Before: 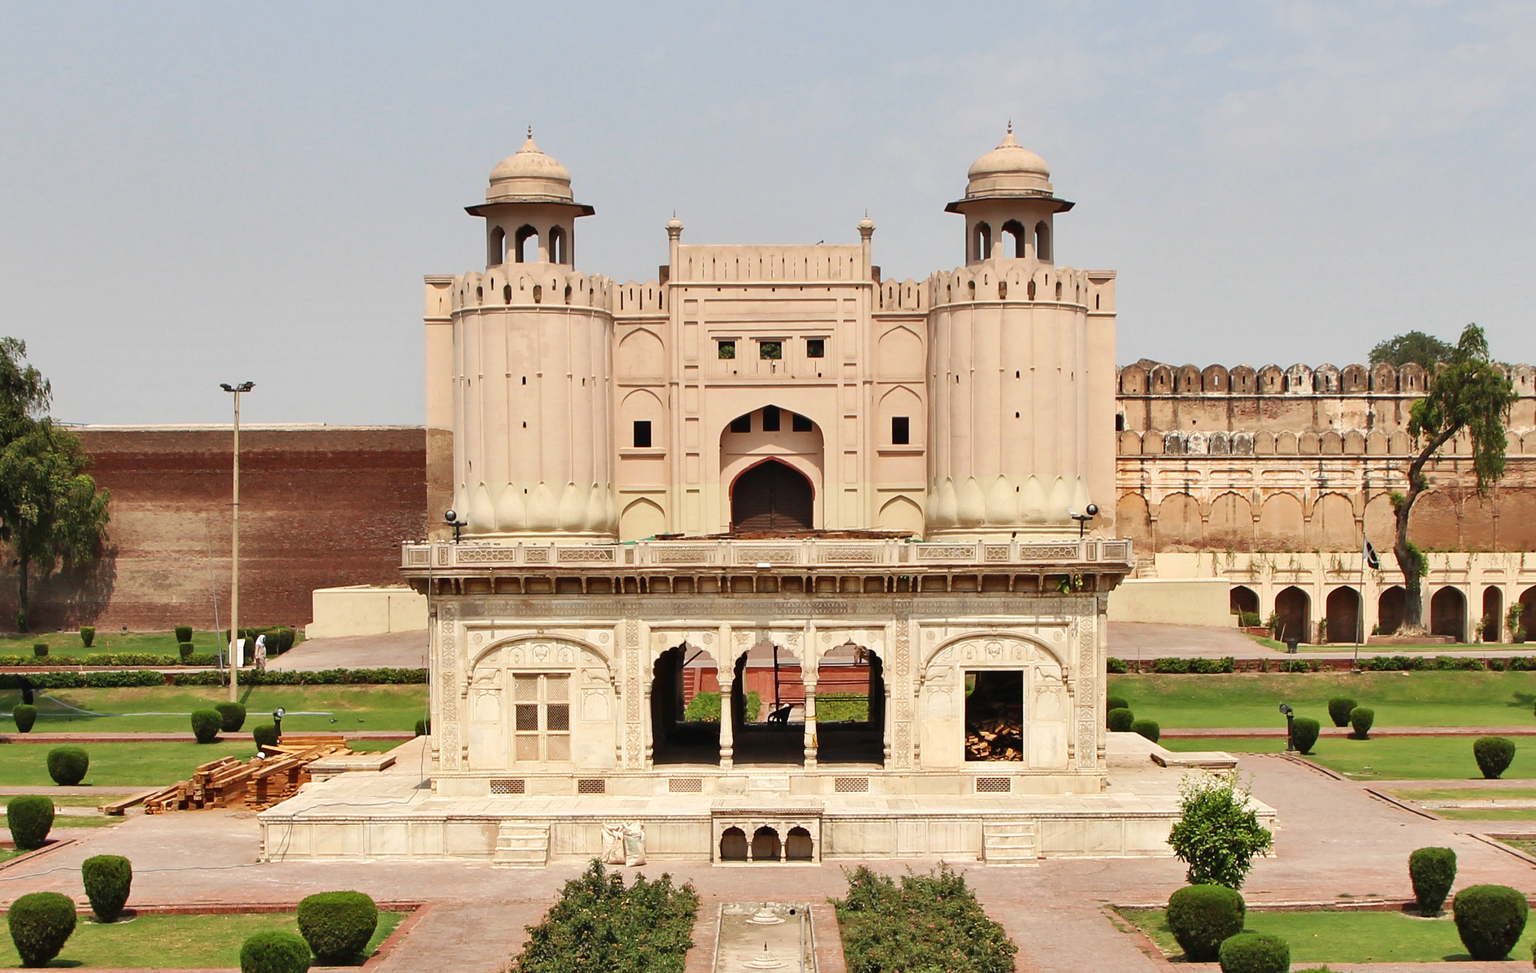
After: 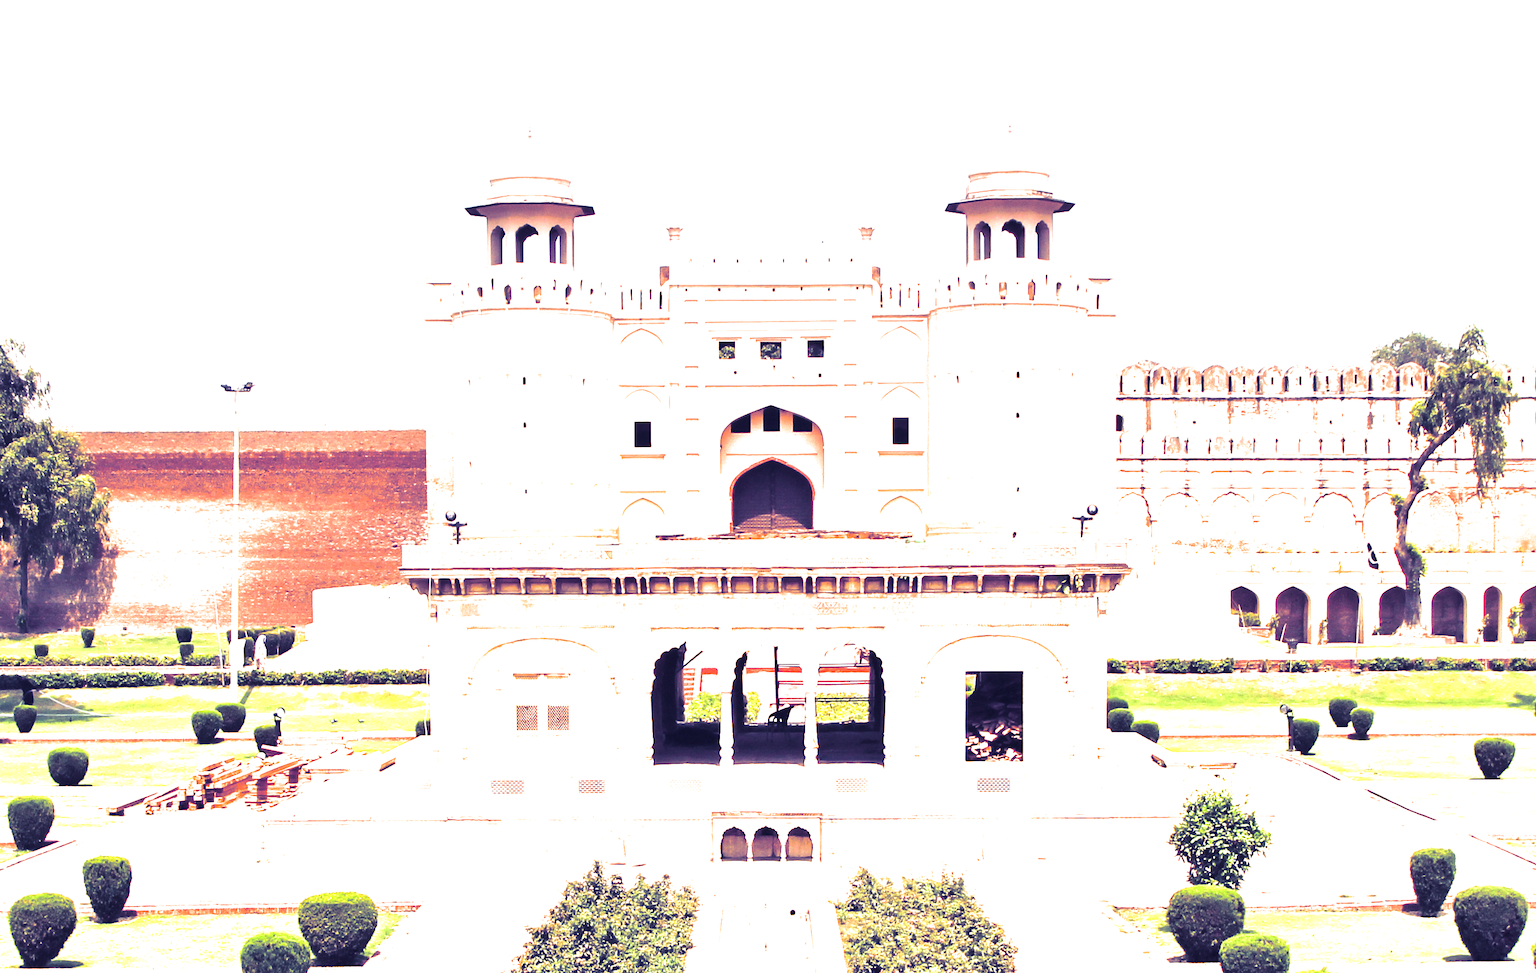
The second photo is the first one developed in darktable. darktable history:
levels: levels [0, 0.43, 0.859]
tone equalizer: on, module defaults
white balance: red 1.066, blue 1.119
exposure: black level correction 0, exposure 1.9 EV, compensate highlight preservation false
split-toning: shadows › hue 242.67°, shadows › saturation 0.733, highlights › hue 45.33°, highlights › saturation 0.667, balance -53.304, compress 21.15%
